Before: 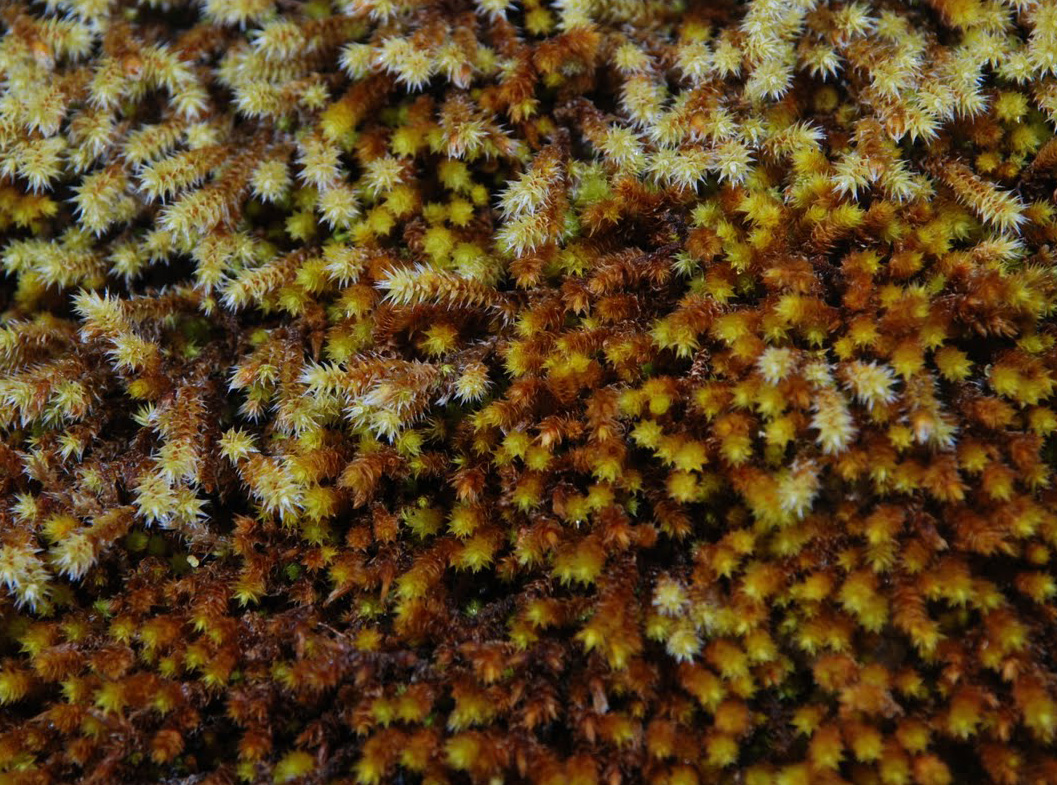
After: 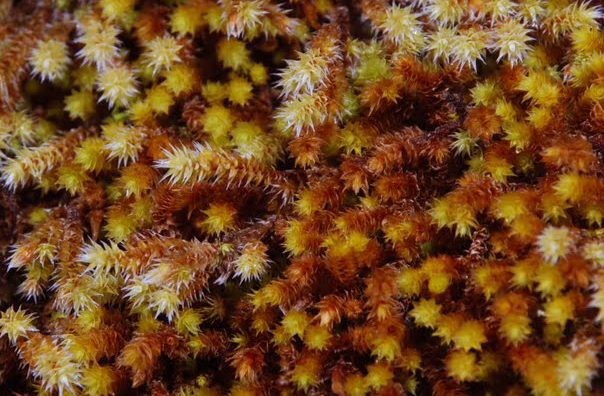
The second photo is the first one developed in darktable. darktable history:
crop: left 20.932%, top 15.471%, right 21.848%, bottom 34.081%
white balance: red 1.004, blue 1.024
rgb levels: mode RGB, independent channels, levels [[0, 0.474, 1], [0, 0.5, 1], [0, 0.5, 1]]
